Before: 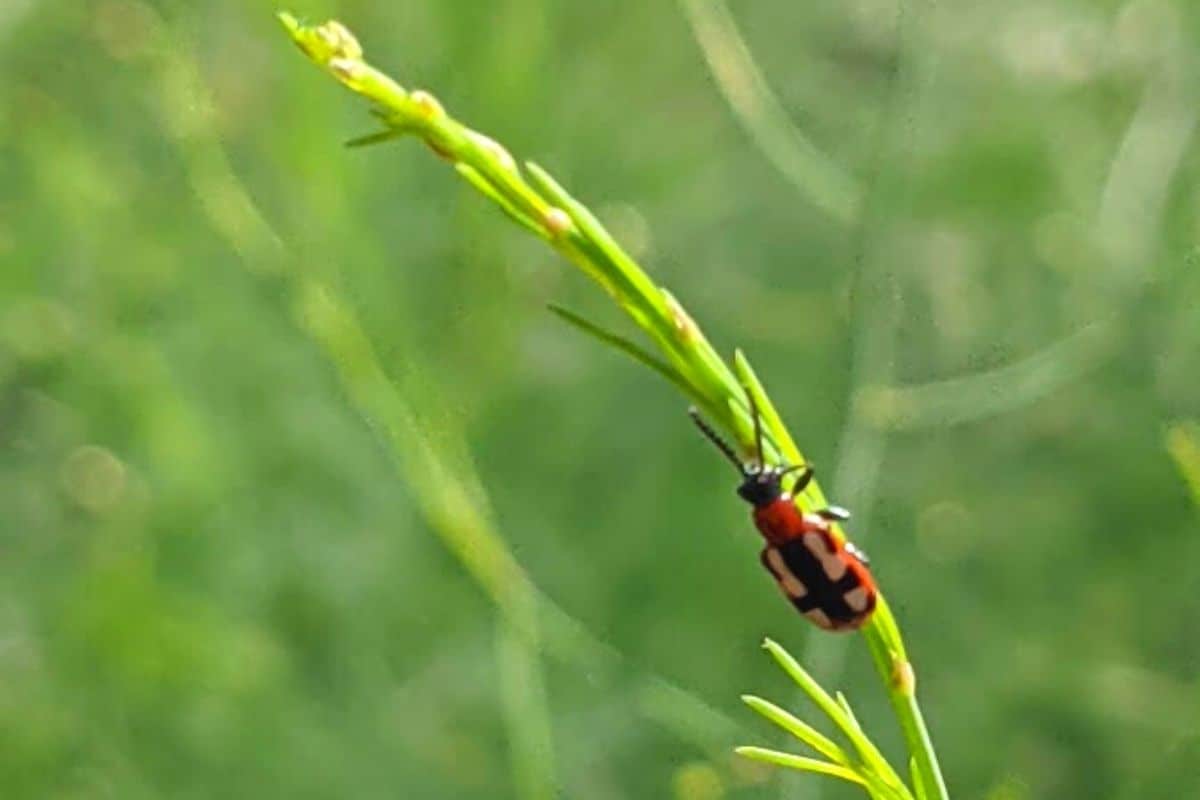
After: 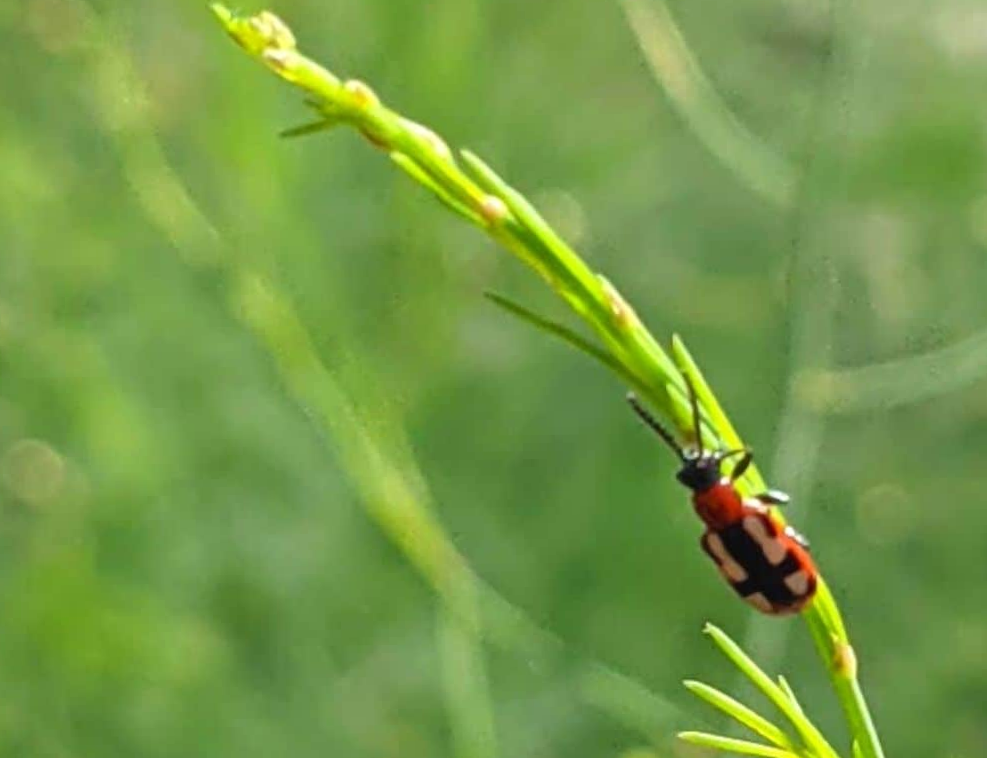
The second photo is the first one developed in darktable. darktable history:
crop and rotate: angle 0.749°, left 4.336%, top 0.714%, right 11.783%, bottom 2.678%
